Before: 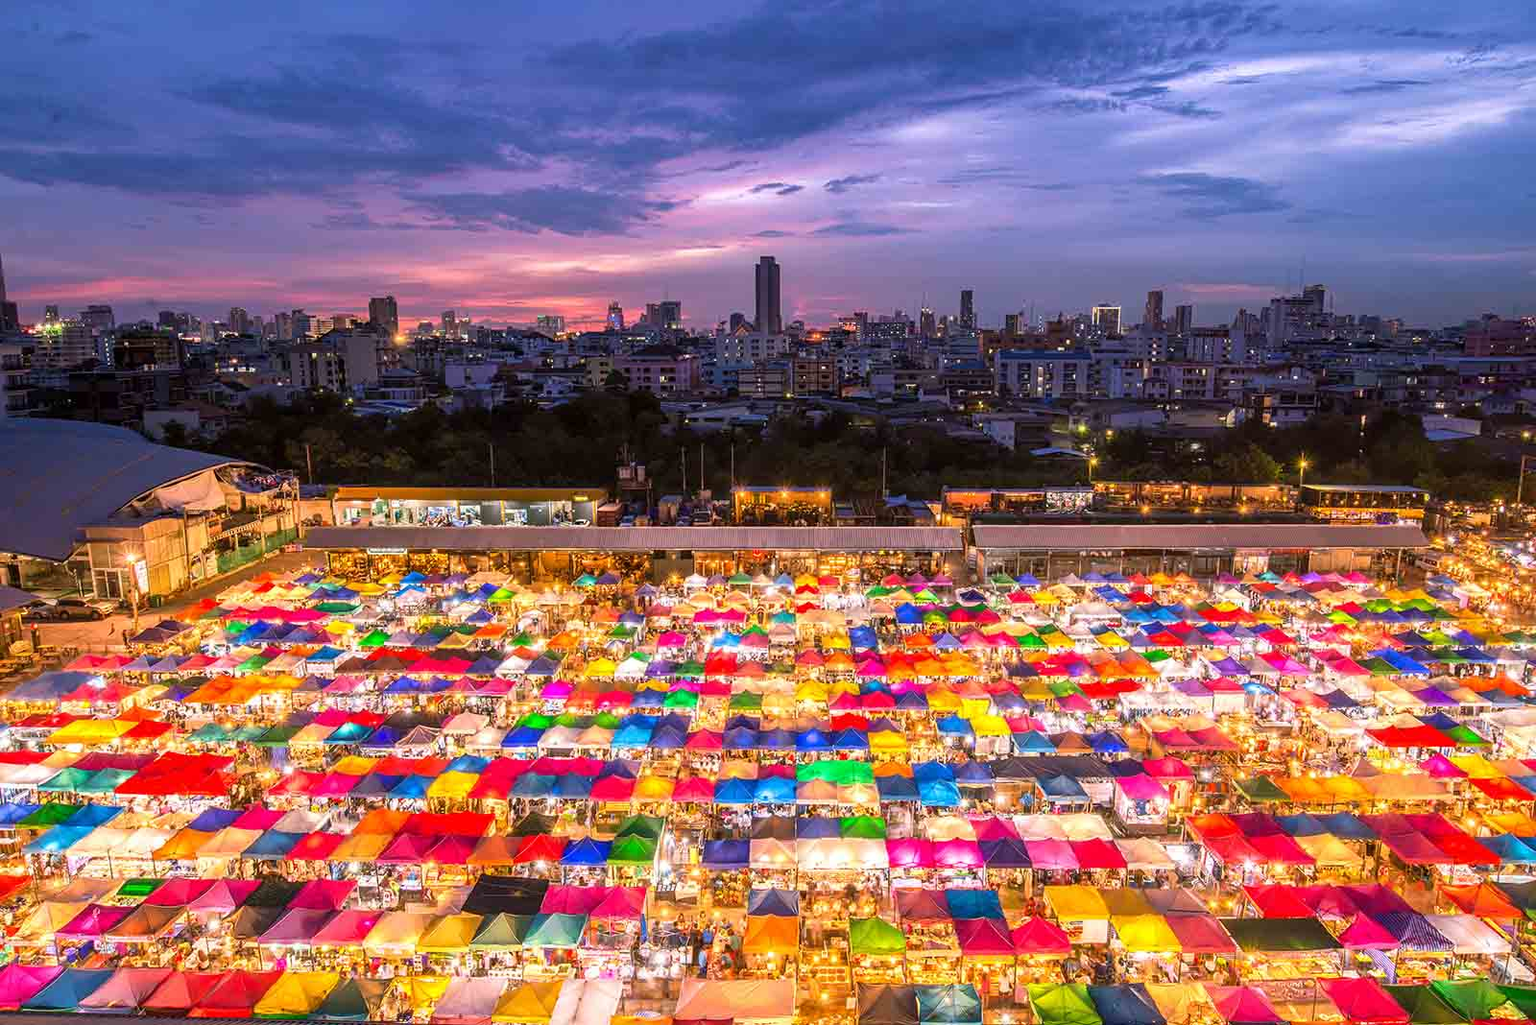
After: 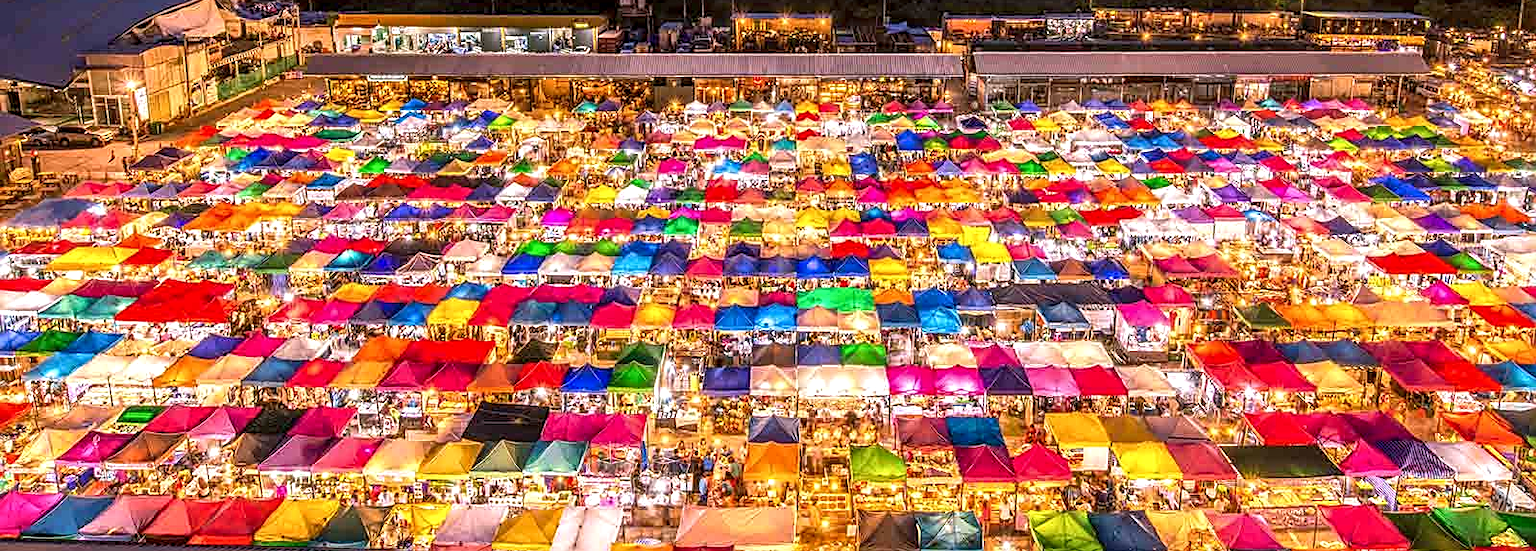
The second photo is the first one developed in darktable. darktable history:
sharpen: on, module defaults
crop and rotate: top 46.237%
white balance: red 1.004, blue 1.024
local contrast: highlights 20%, detail 150%
